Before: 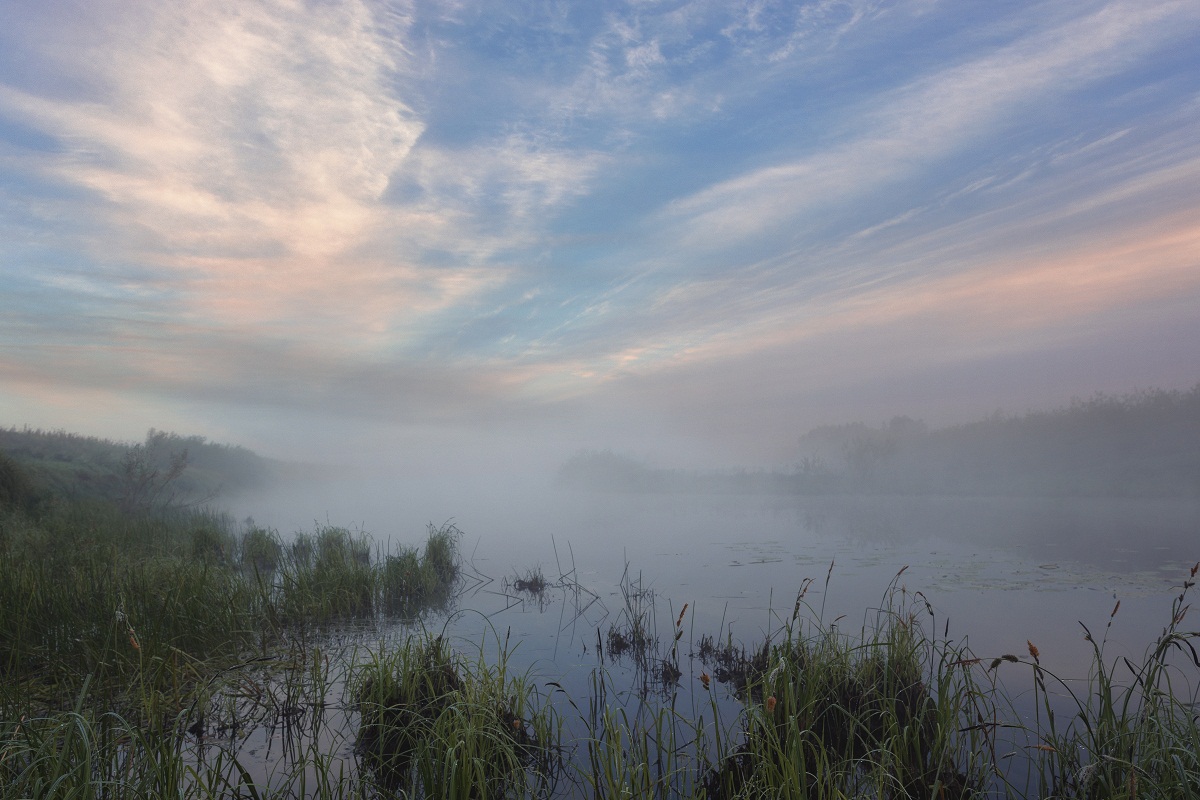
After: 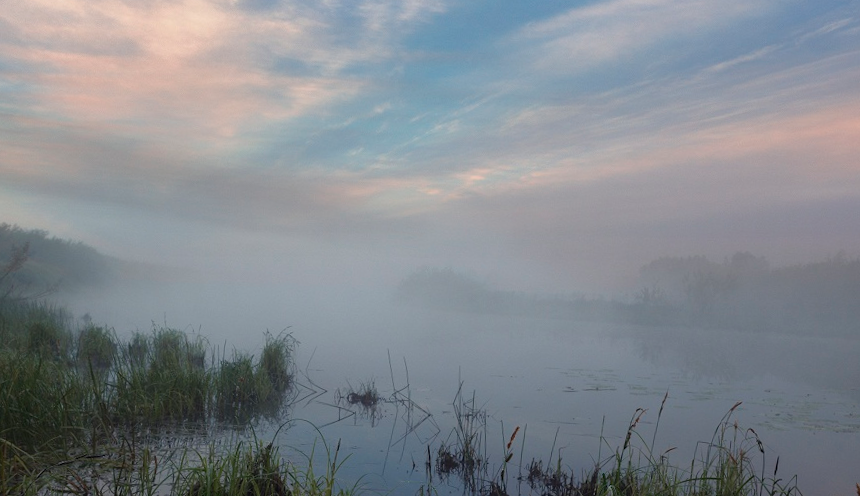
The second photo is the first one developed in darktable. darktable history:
crop and rotate: angle -3.43°, left 9.768%, top 20.487%, right 12.175%, bottom 11.921%
exposure: exposure -0.153 EV, compensate highlight preservation false
